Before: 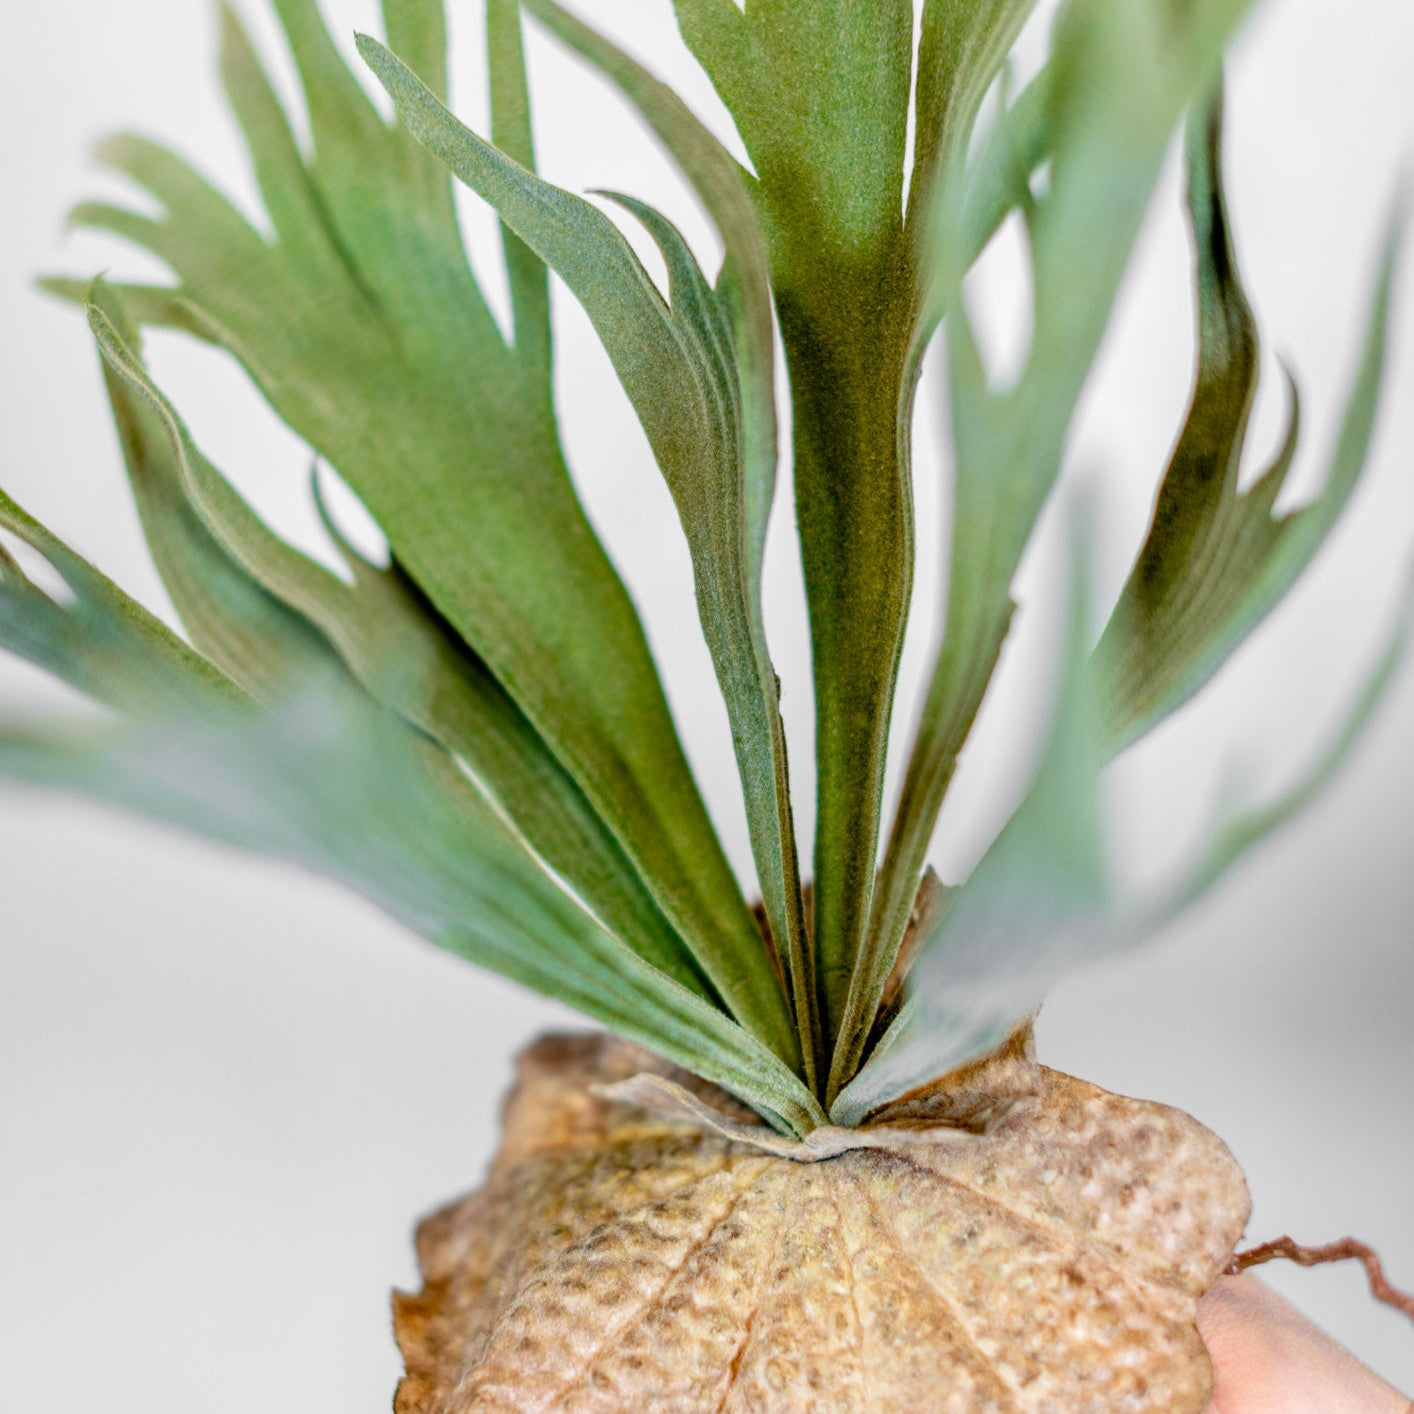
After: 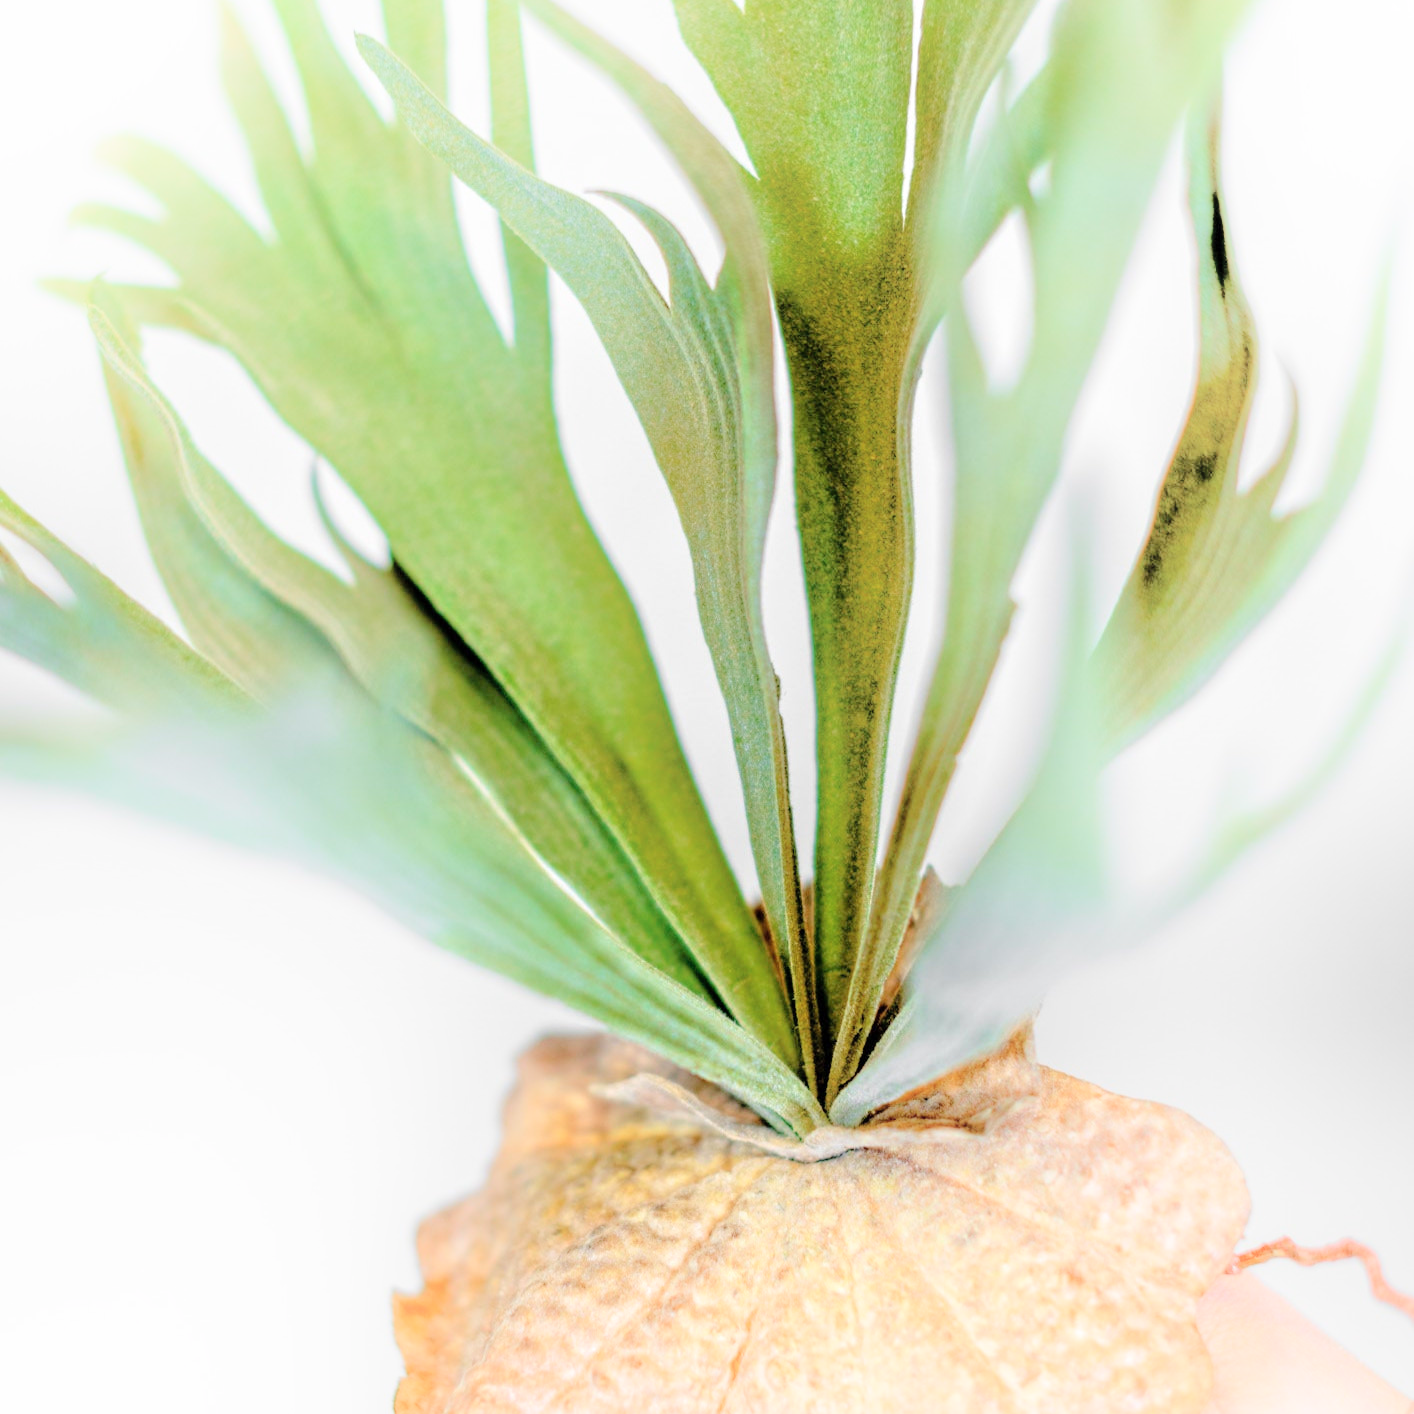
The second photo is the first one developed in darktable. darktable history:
tone equalizer: -7 EV 0.15 EV, -6 EV 0.6 EV, -5 EV 1.15 EV, -4 EV 1.33 EV, -3 EV 1.15 EV, -2 EV 0.6 EV, -1 EV 0.15 EV, mask exposure compensation -0.5 EV
shadows and highlights: shadows -90, highlights 90, soften with gaussian
